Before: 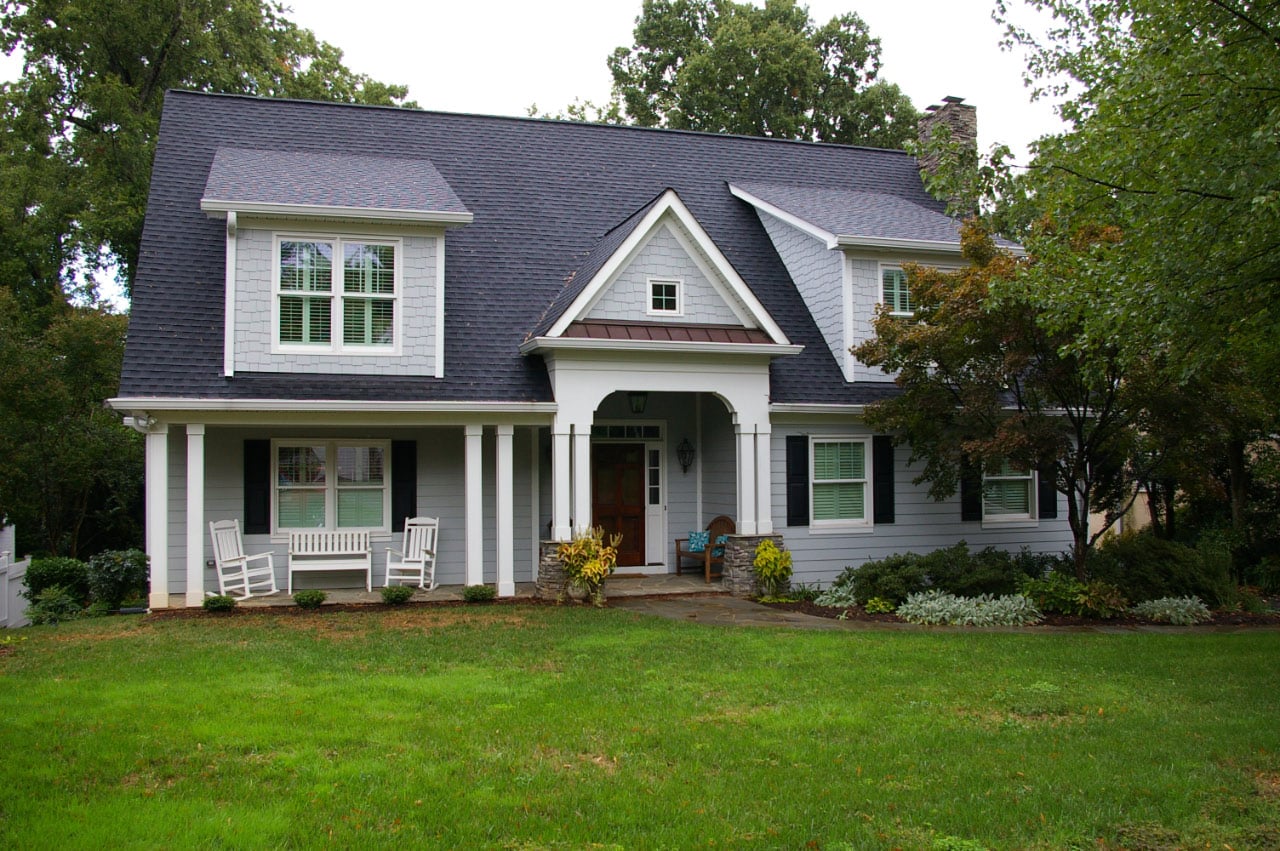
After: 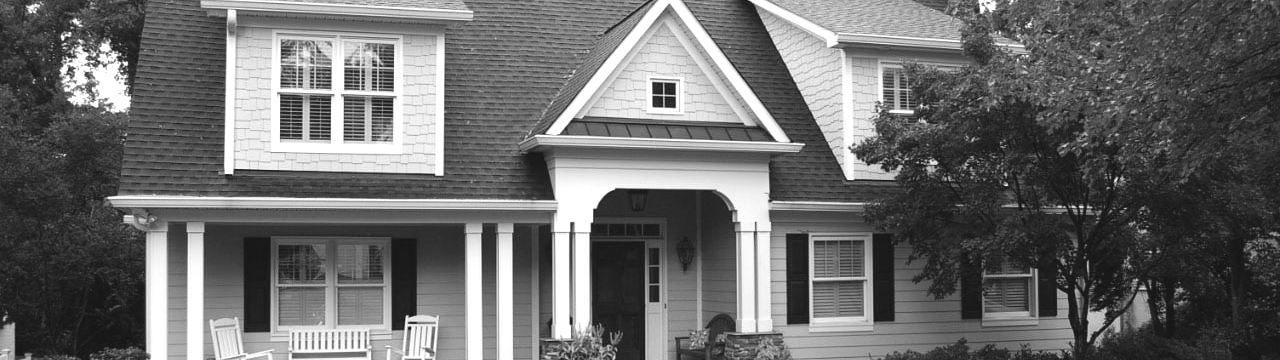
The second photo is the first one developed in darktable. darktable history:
color calibration: output gray [0.22, 0.42, 0.37, 0], gray › normalize channels true, illuminant same as pipeline (D50), adaptation none (bypass), x 0.332, y 0.333, temperature 5010.5 K, gamut compression 0.006
exposure: black level correction -0.005, exposure 0.612 EV, compensate highlight preservation false
crop and rotate: top 23.804%, bottom 33.785%
